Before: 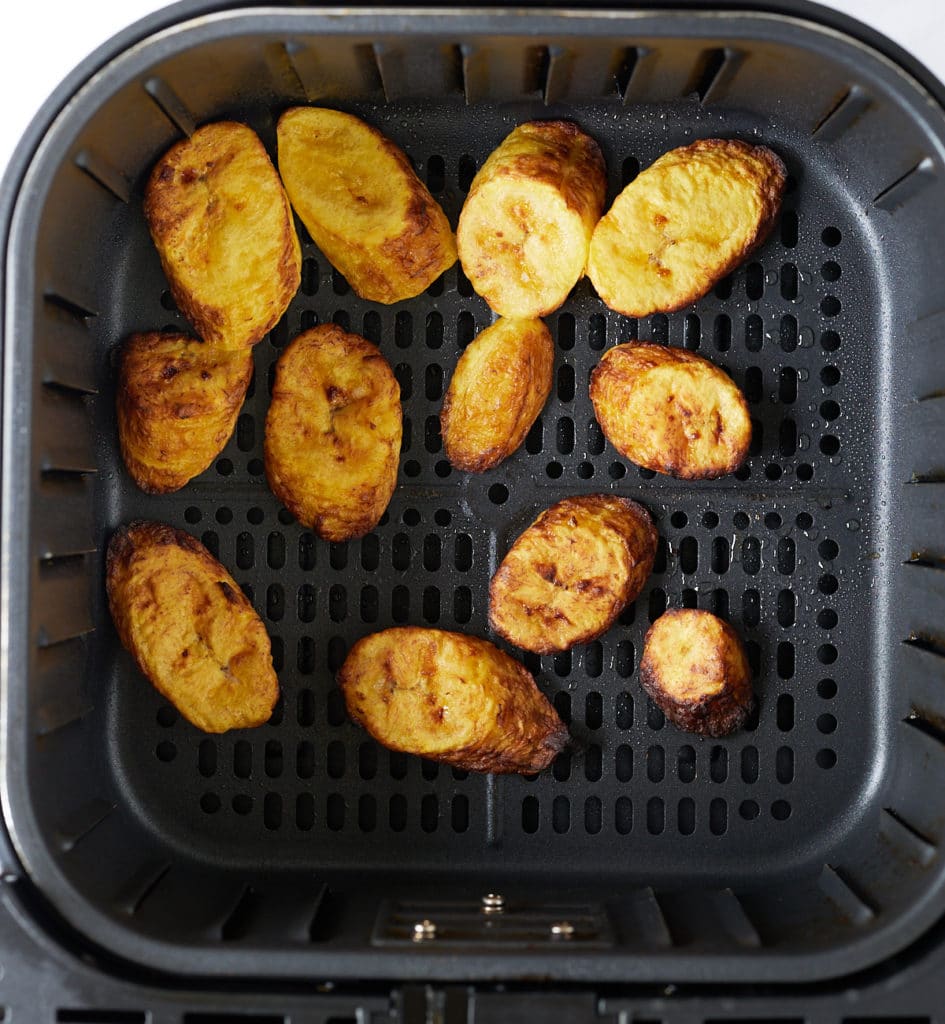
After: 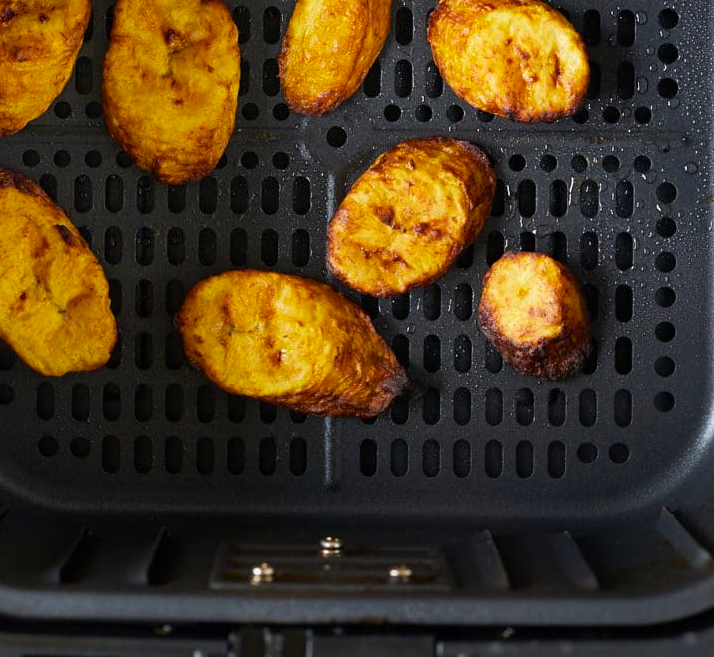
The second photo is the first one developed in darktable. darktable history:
color correction: highlights b* 0.046
crop and rotate: left 17.181%, top 34.95%, right 7.2%, bottom 0.842%
color balance rgb: linear chroma grading › global chroma 25.627%, perceptual saturation grading › global saturation 0.01%
